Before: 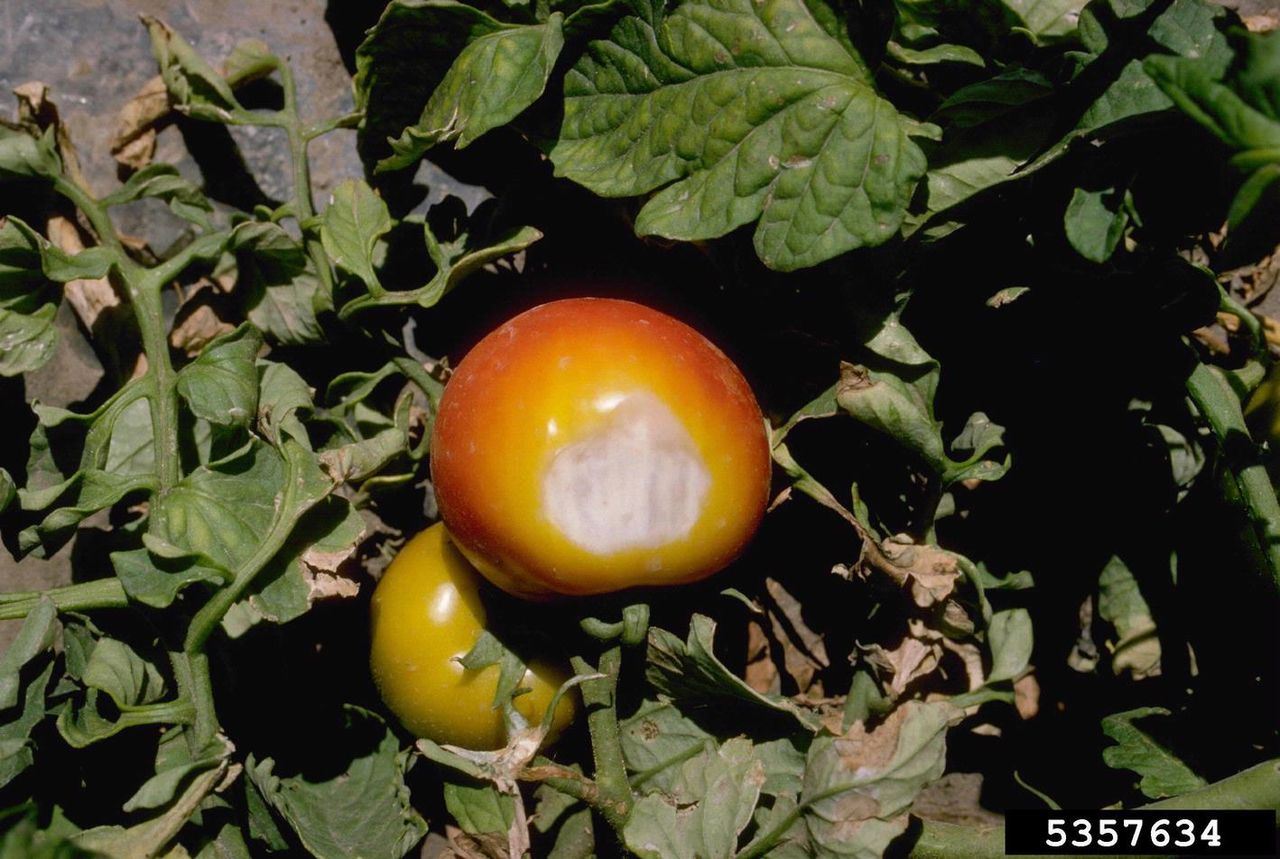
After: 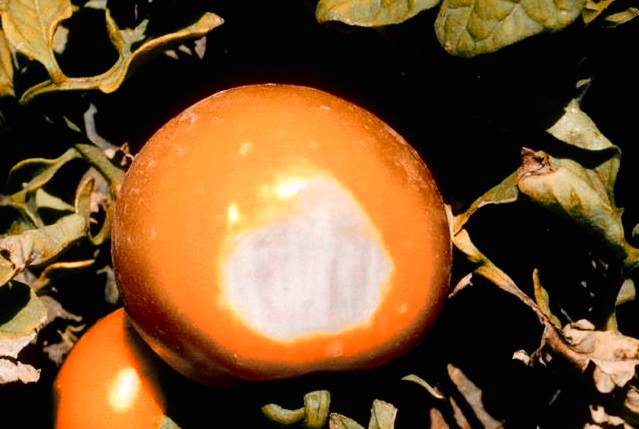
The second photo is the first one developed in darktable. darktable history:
color zones: curves: ch0 [(0.009, 0.528) (0.136, 0.6) (0.255, 0.586) (0.39, 0.528) (0.522, 0.584) (0.686, 0.736) (0.849, 0.561)]; ch1 [(0.045, 0.781) (0.14, 0.416) (0.257, 0.695) (0.442, 0.032) (0.738, 0.338) (0.818, 0.632) (0.891, 0.741) (1, 0.704)]; ch2 [(0, 0.667) (0.141, 0.52) (0.26, 0.37) (0.474, 0.432) (0.743, 0.286)]
crop: left 25%, top 25%, right 25%, bottom 25%
exposure: compensate exposure bias true, compensate highlight preservation false
tone curve: curves: ch0 [(0, 0) (0.003, 0.003) (0.011, 0.005) (0.025, 0.008) (0.044, 0.012) (0.069, 0.02) (0.1, 0.031) (0.136, 0.047) (0.177, 0.088) (0.224, 0.141) (0.277, 0.222) (0.335, 0.32) (0.399, 0.422) (0.468, 0.523) (0.543, 0.623) (0.623, 0.716) (0.709, 0.796) (0.801, 0.88) (0.898, 0.958) (1, 1)], preserve colors none
